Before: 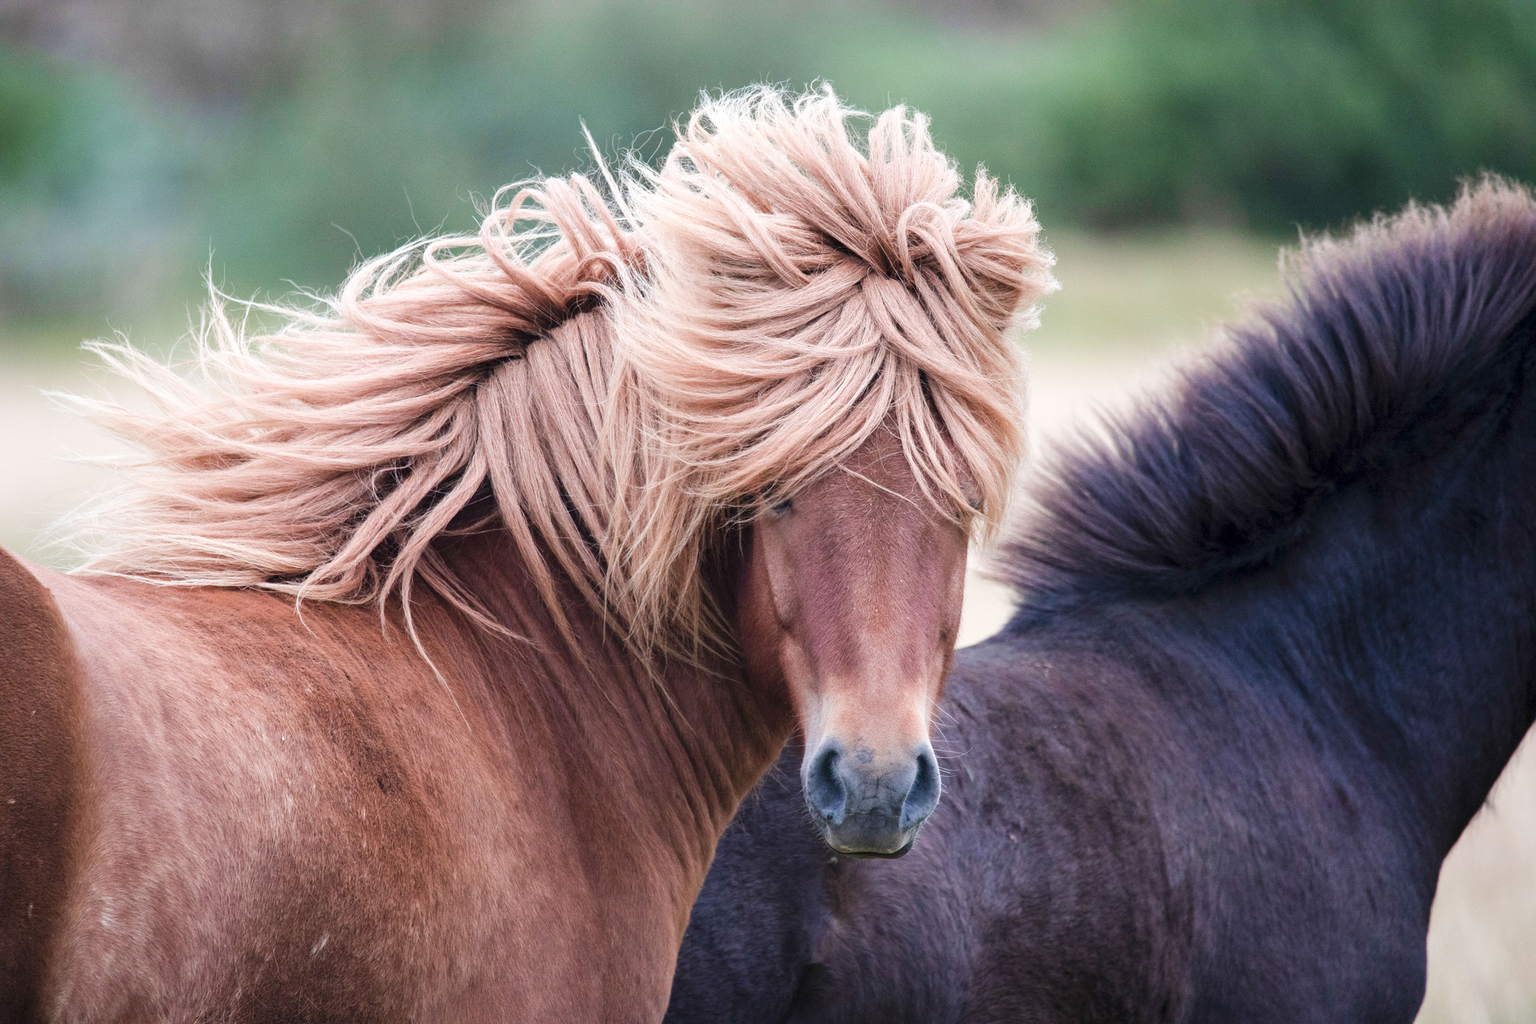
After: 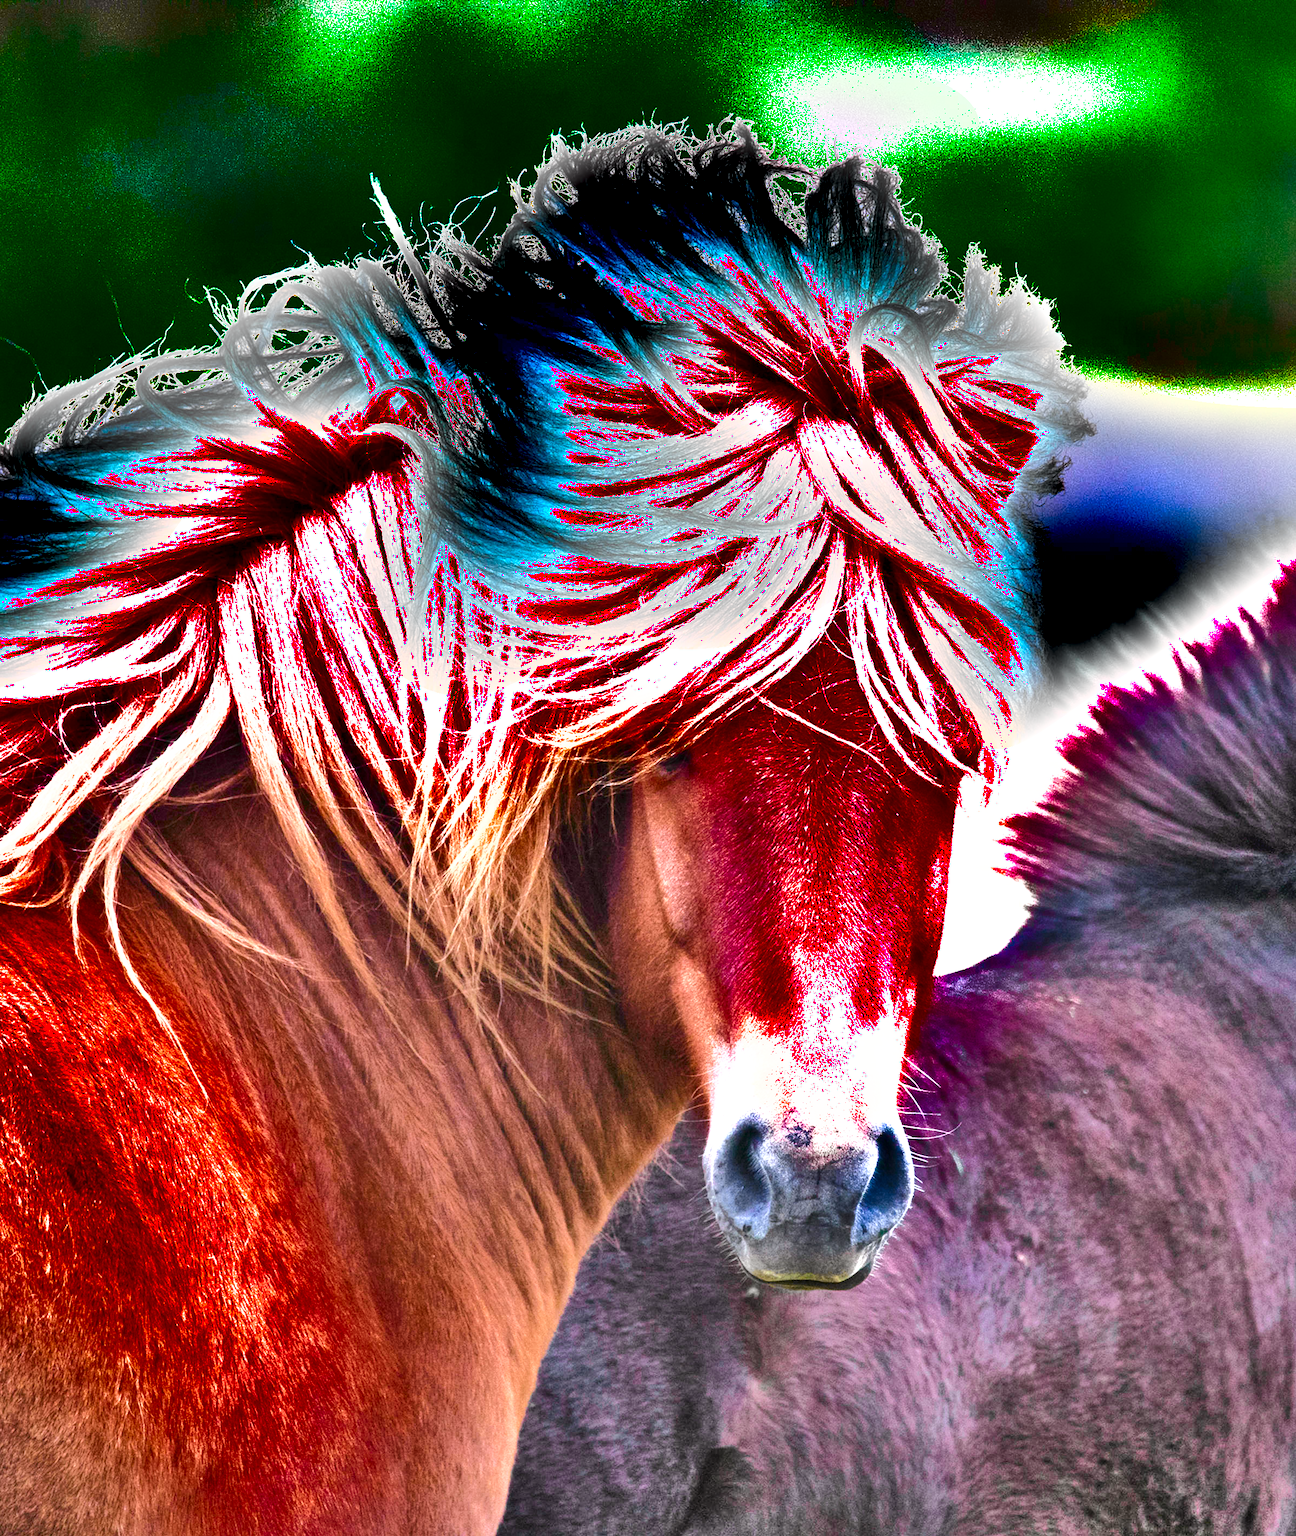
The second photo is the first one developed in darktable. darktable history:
crop: left 21.674%, right 22.086%
tone curve: curves: ch0 [(0, 0.019) (0.066, 0.054) (0.184, 0.184) (0.369, 0.417) (0.501, 0.586) (0.617, 0.71) (0.743, 0.787) (0.997, 0.997)]; ch1 [(0, 0) (0.187, 0.156) (0.388, 0.372) (0.437, 0.428) (0.474, 0.472) (0.499, 0.5) (0.521, 0.514) (0.548, 0.567) (0.6, 0.629) (0.82, 0.831) (1, 1)]; ch2 [(0, 0) (0.234, 0.227) (0.352, 0.372) (0.459, 0.484) (0.5, 0.505) (0.518, 0.516) (0.529, 0.541) (0.56, 0.594) (0.607, 0.644) (0.74, 0.771) (0.858, 0.873) (0.999, 0.994)], color space Lab, independent channels, preserve colors none
shadows and highlights: radius 123.98, shadows 100, white point adjustment -3, highlights -100, highlights color adjustment 89.84%, soften with gaussian
color balance: mode lift, gamma, gain (sRGB), lift [1, 0.99, 1.01, 0.992], gamma [1, 1.037, 0.974, 0.963]
exposure: black level correction 0, exposure 1.5 EV, compensate exposure bias true, compensate highlight preservation false
